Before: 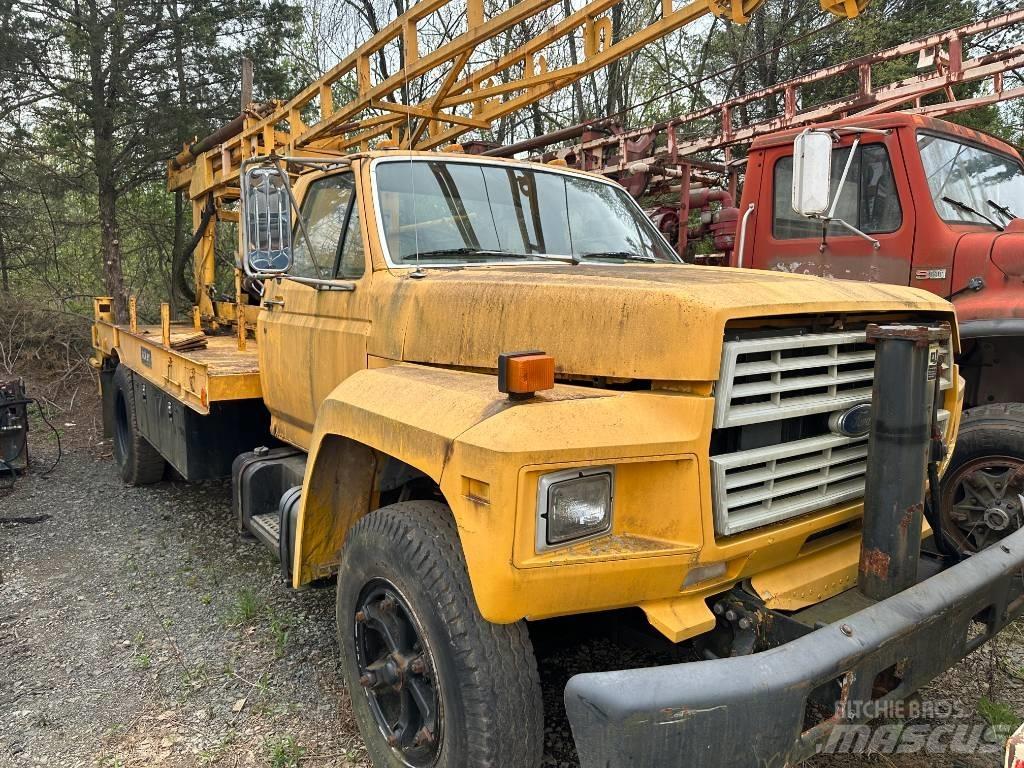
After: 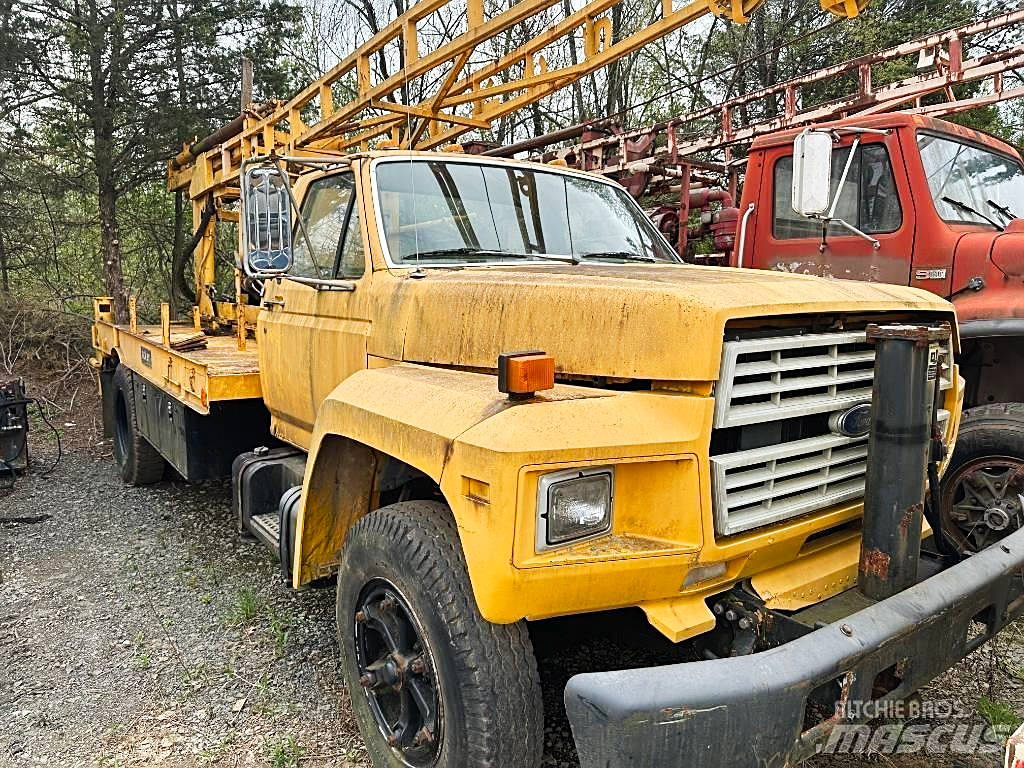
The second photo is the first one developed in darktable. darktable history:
tone curve: curves: ch0 [(0, 0) (0.003, 0.014) (0.011, 0.019) (0.025, 0.026) (0.044, 0.037) (0.069, 0.053) (0.1, 0.083) (0.136, 0.121) (0.177, 0.163) (0.224, 0.22) (0.277, 0.281) (0.335, 0.354) (0.399, 0.436) (0.468, 0.526) (0.543, 0.612) (0.623, 0.706) (0.709, 0.79) (0.801, 0.858) (0.898, 0.925) (1, 1)], preserve colors none
sharpen: on, module defaults
